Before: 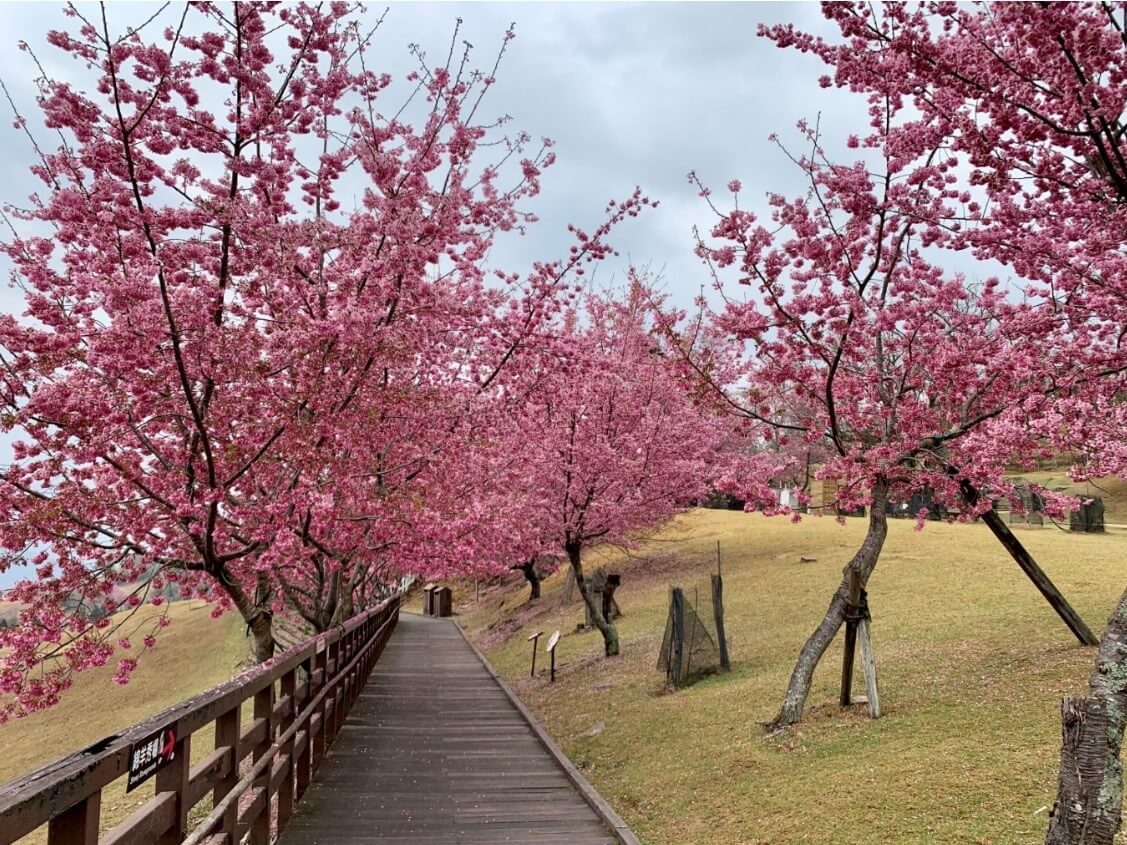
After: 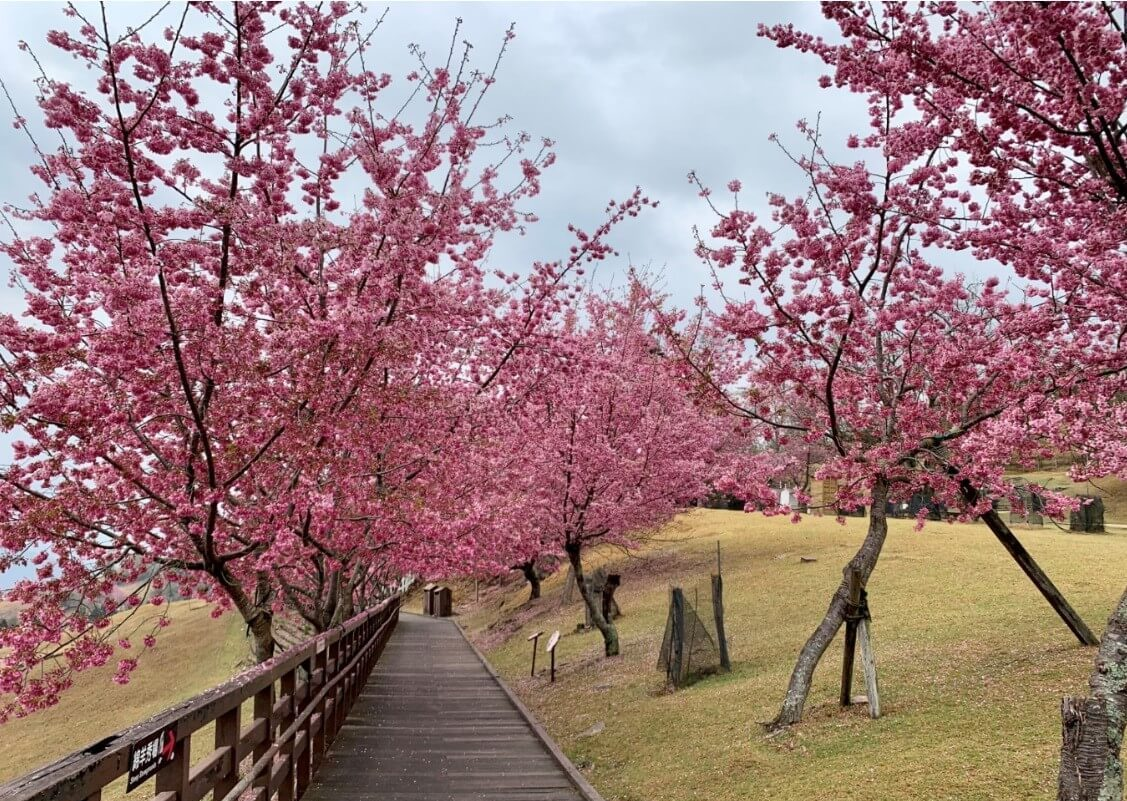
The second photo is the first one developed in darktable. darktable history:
crop and rotate: top 0.005%, bottom 5.172%
